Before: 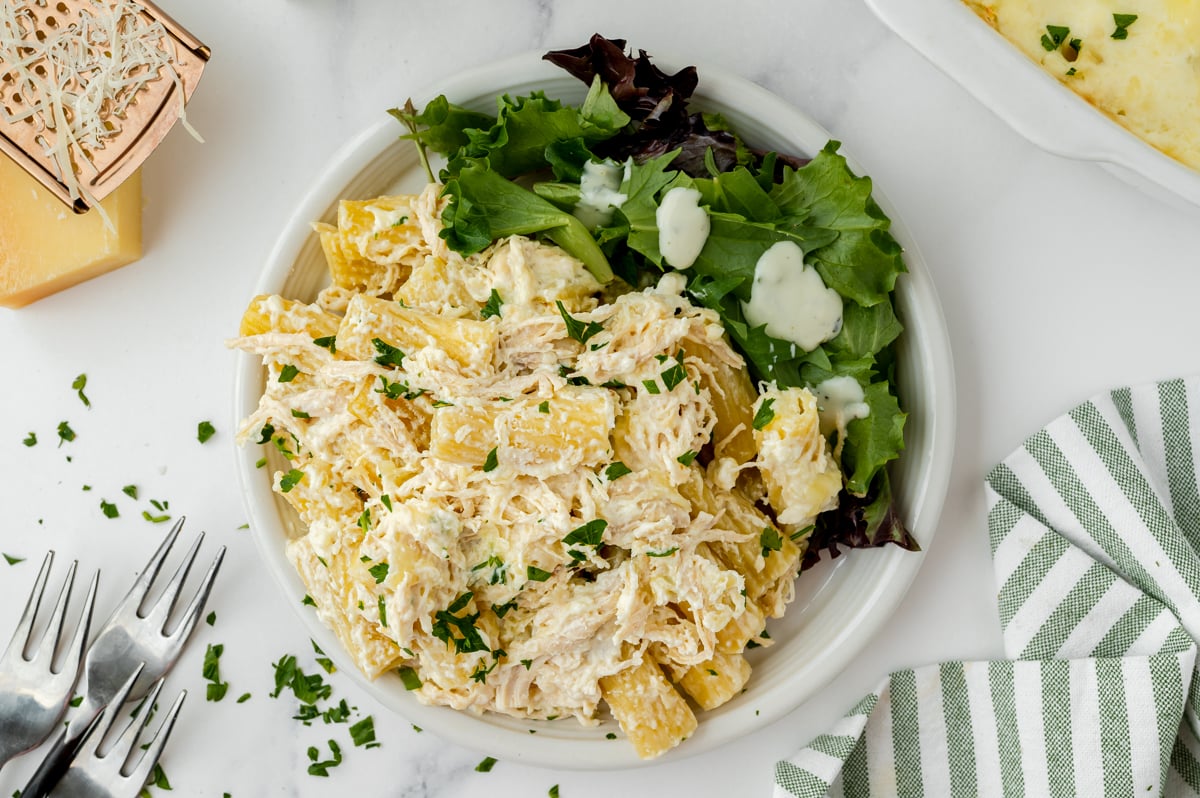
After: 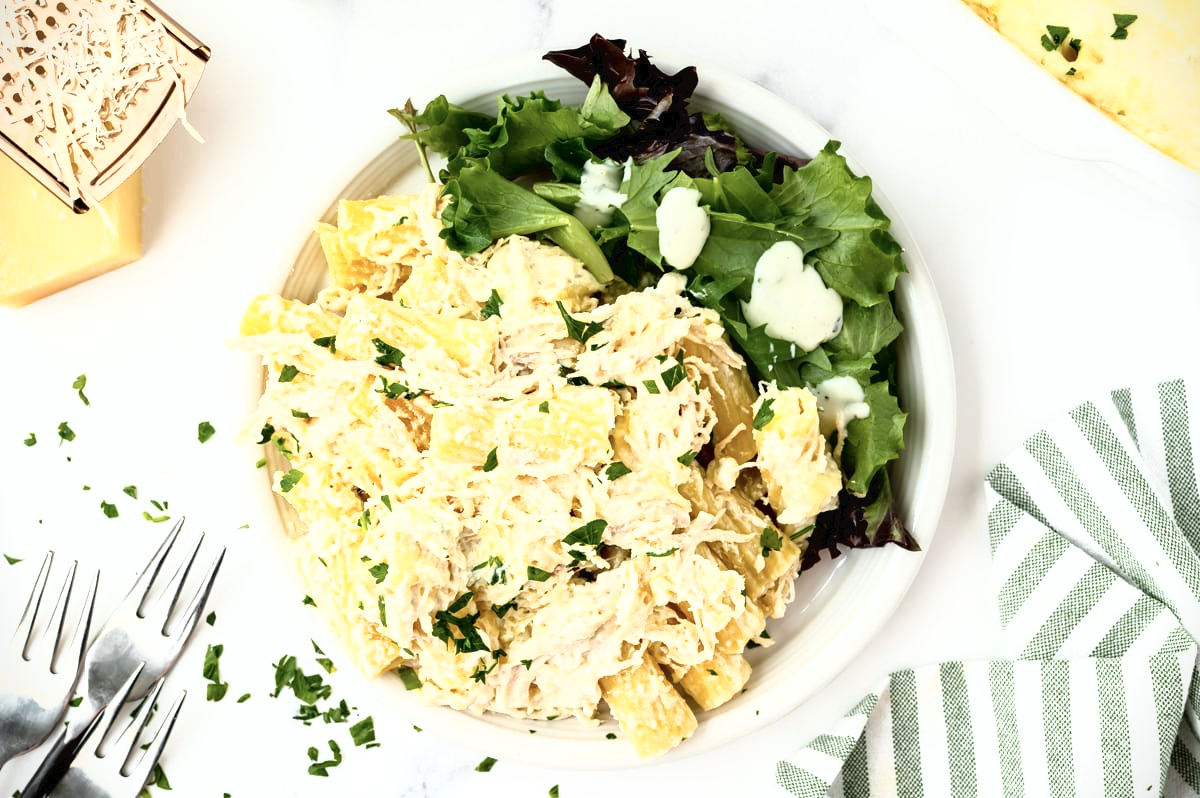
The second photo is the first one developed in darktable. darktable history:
vignetting: fall-off start 100%, unbound false
tone curve: curves: ch0 [(0, 0) (0.003, 0.028) (0.011, 0.028) (0.025, 0.026) (0.044, 0.036) (0.069, 0.06) (0.1, 0.101) (0.136, 0.15) (0.177, 0.203) (0.224, 0.271) (0.277, 0.345) (0.335, 0.422) (0.399, 0.515) (0.468, 0.611) (0.543, 0.716) (0.623, 0.826) (0.709, 0.942) (0.801, 0.992) (0.898, 1) (1, 1)], color space Lab, independent channels, preserve colors none
